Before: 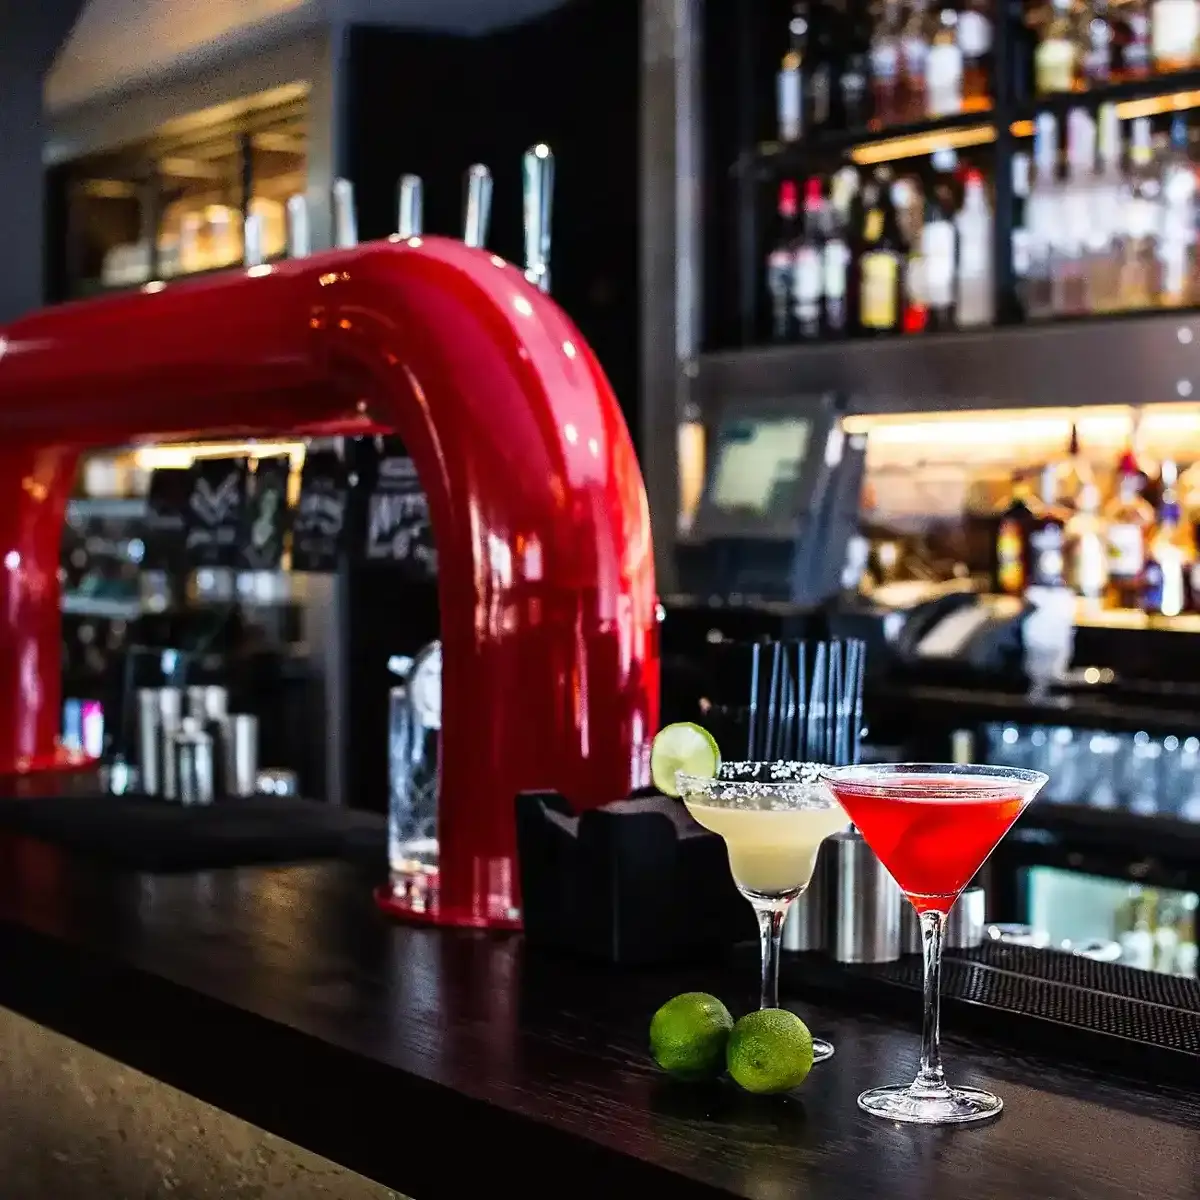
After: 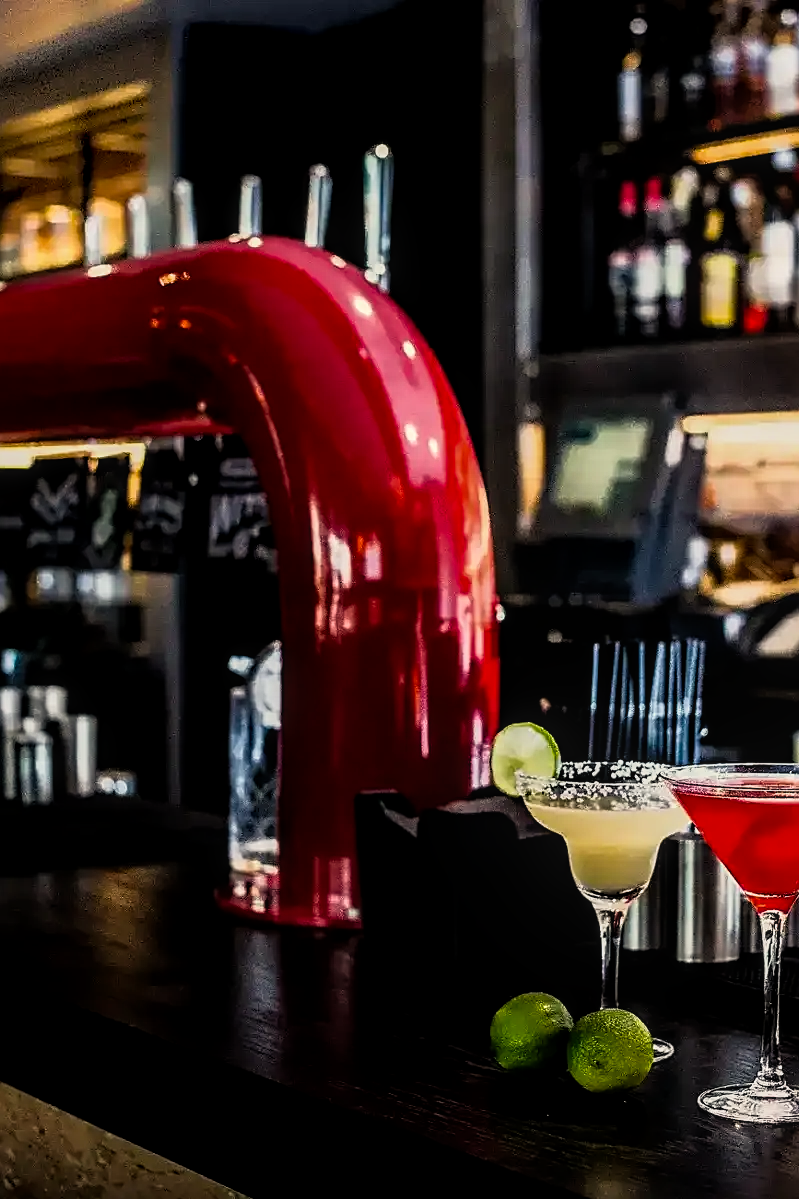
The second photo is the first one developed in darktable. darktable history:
white balance: red 1.045, blue 0.932
rgb curve: curves: ch0 [(0, 0) (0.415, 0.237) (1, 1)]
contrast brightness saturation: contrast 0.04, saturation 0.16
filmic rgb: hardness 4.17
local contrast: on, module defaults
crop and rotate: left 13.342%, right 19.991%
color balance rgb: linear chroma grading › global chroma 10%, global vibrance 10%, contrast 15%, saturation formula JzAzBz (2021)
sharpen: on, module defaults
